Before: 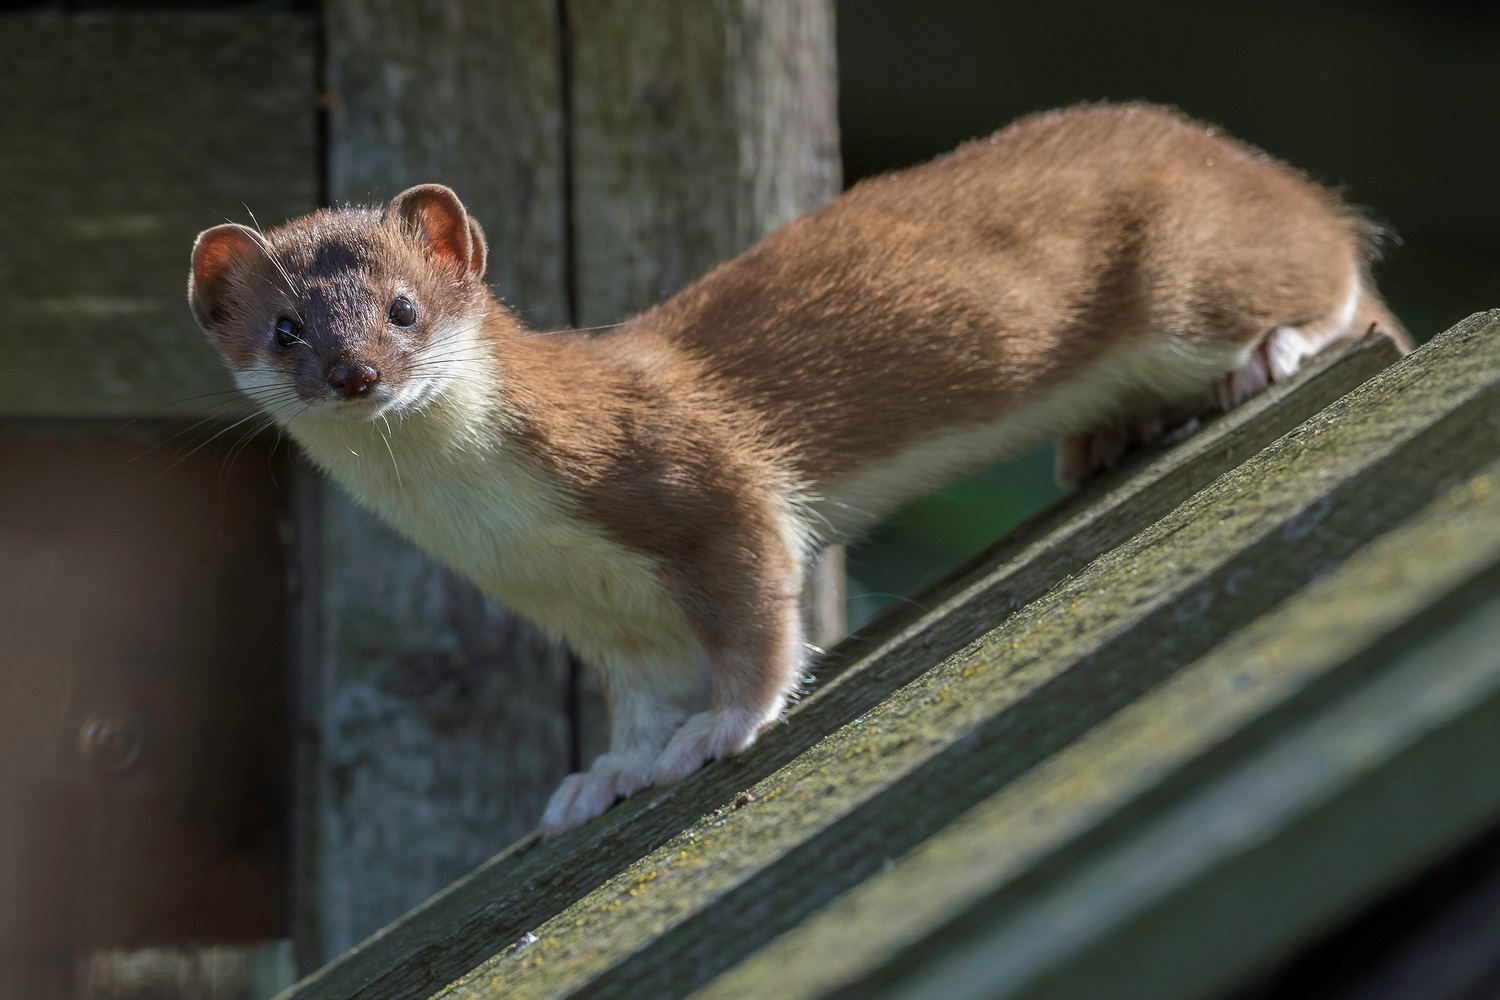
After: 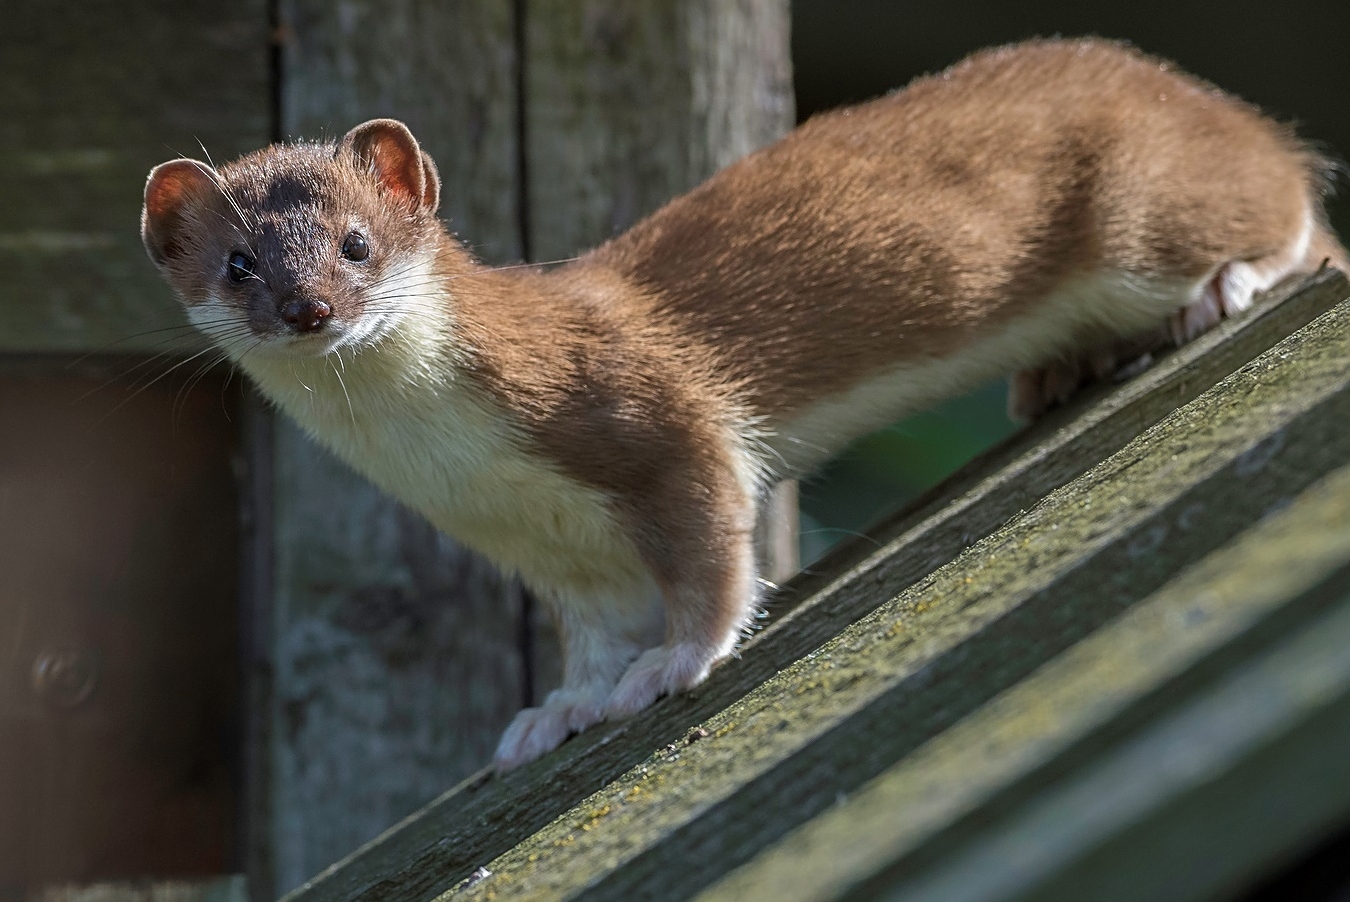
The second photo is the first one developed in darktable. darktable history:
sharpen: radius 2.508, amount 0.334
crop: left 3.199%, top 6.502%, right 6.792%, bottom 3.204%
